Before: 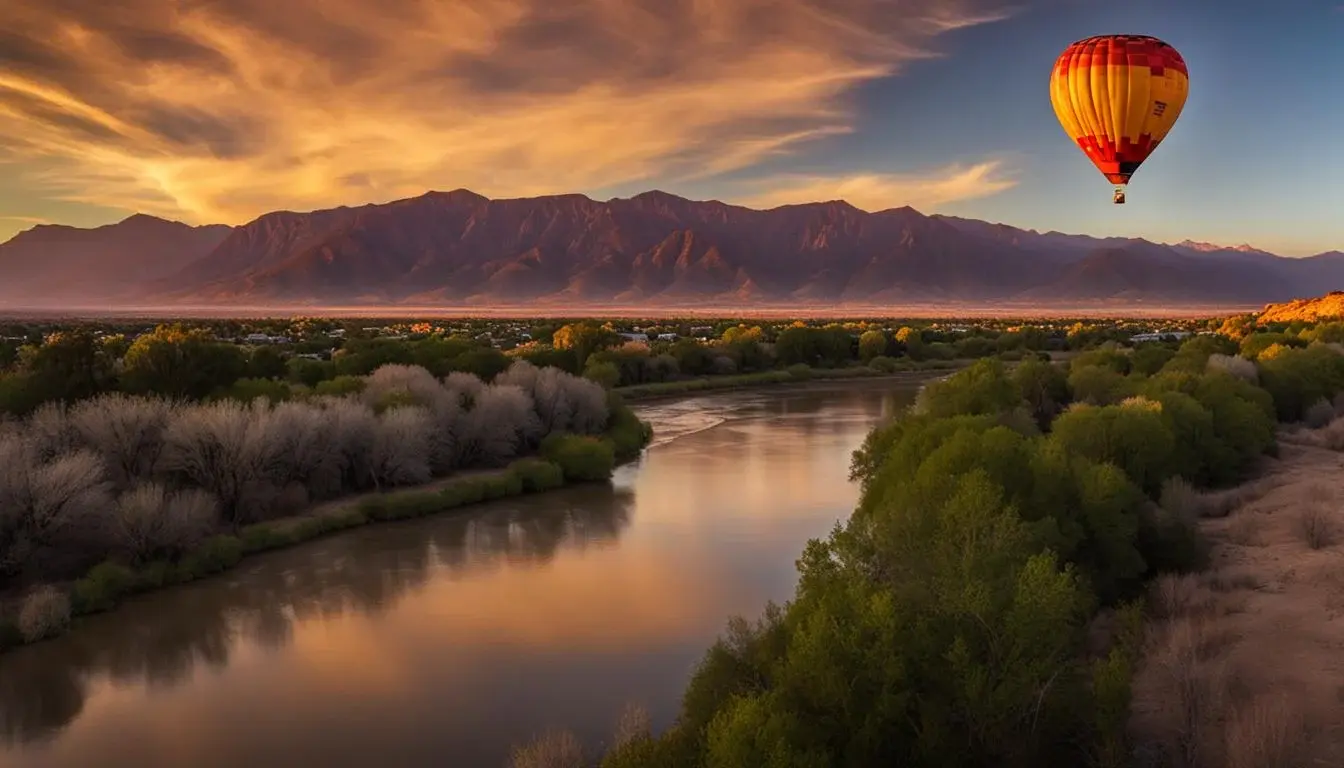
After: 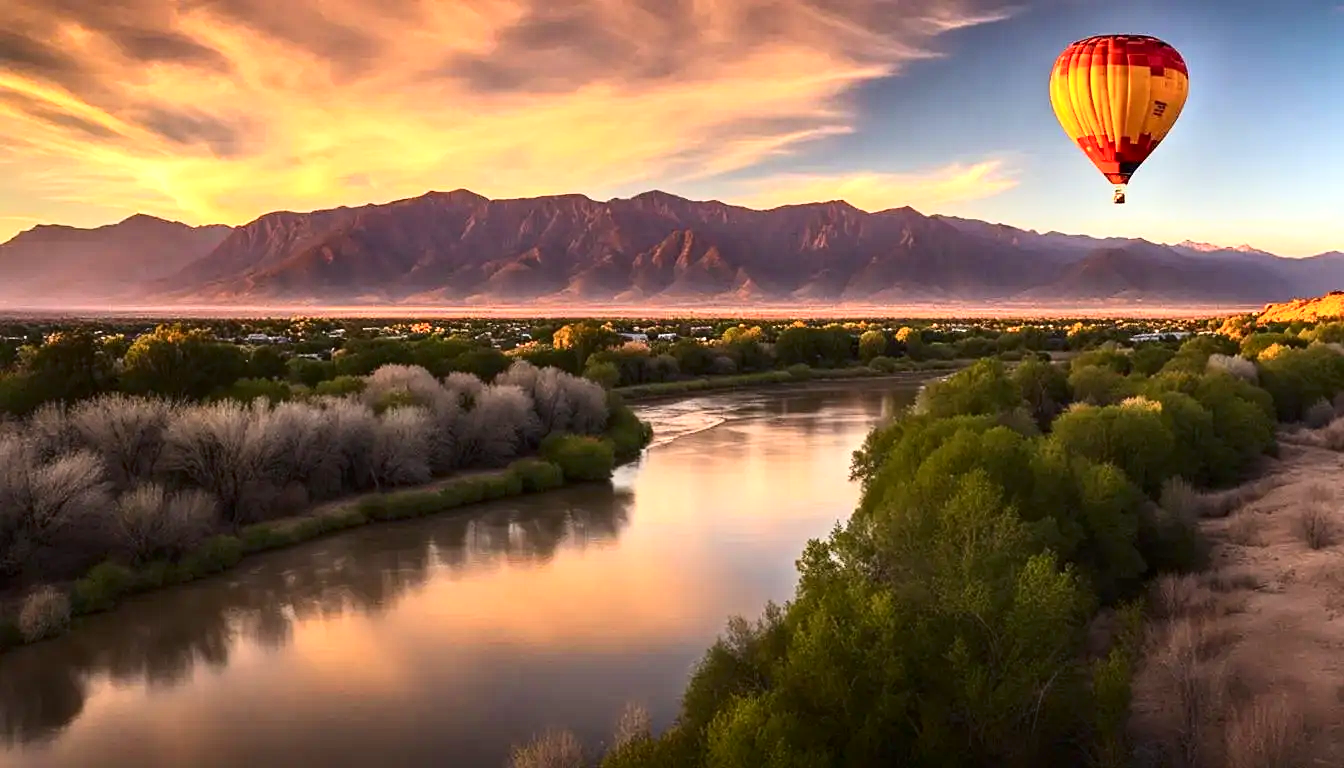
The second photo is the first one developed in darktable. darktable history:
exposure: exposure 1 EV, compensate highlight preservation false
contrast brightness saturation: contrast 0.221
sharpen: amount 0.215
